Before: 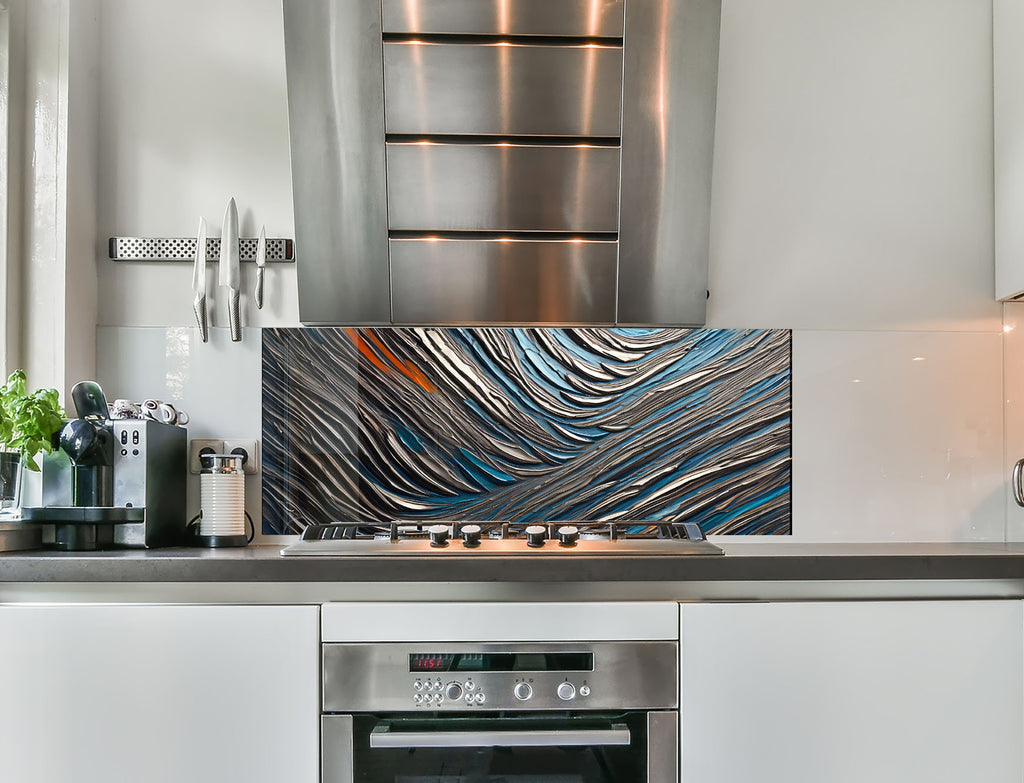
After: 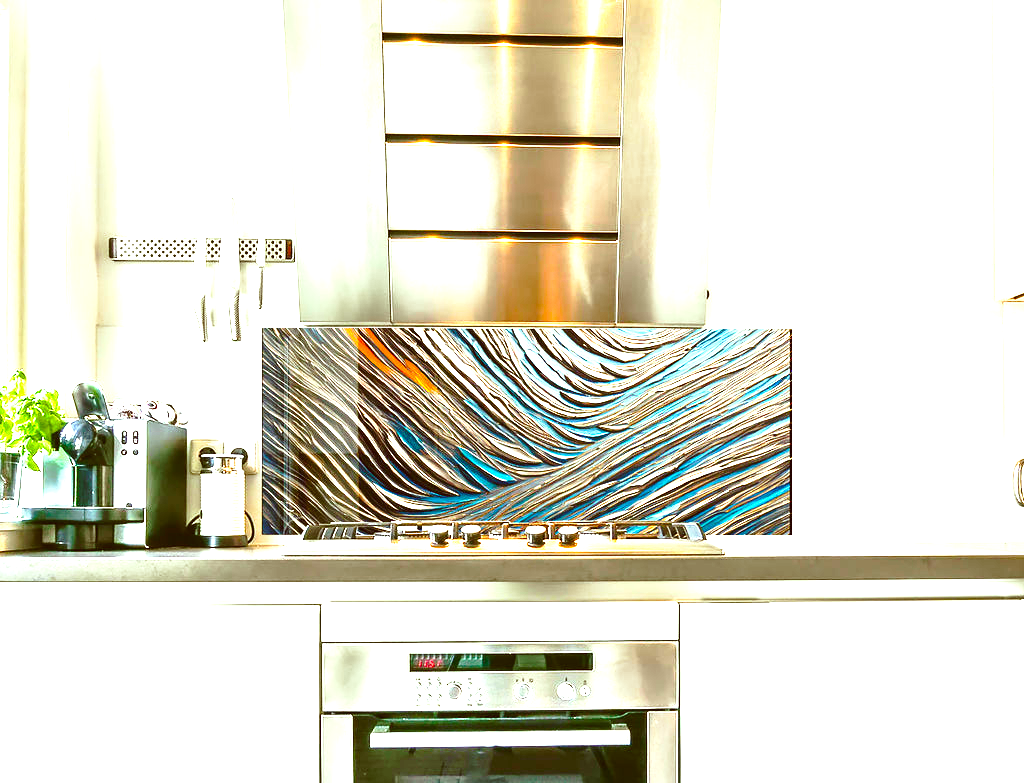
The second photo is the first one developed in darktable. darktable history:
color balance rgb: perceptual saturation grading › global saturation 35.029%, perceptual saturation grading › highlights -25.291%, perceptual saturation grading › shadows 49.953%, global vibrance 30.119%, contrast 10.469%
exposure: exposure 2.025 EV, compensate highlight preservation false
tone curve: curves: ch0 [(0, 0.021) (0.059, 0.053) (0.212, 0.18) (0.337, 0.304) (0.495, 0.505) (0.725, 0.731) (0.89, 0.919) (1, 1)]; ch1 [(0, 0) (0.094, 0.081) (0.285, 0.299) (0.403, 0.436) (0.479, 0.475) (0.54, 0.55) (0.615, 0.637) (0.683, 0.688) (1, 1)]; ch2 [(0, 0) (0.257, 0.217) (0.434, 0.434) (0.498, 0.507) (0.527, 0.542) (0.597, 0.587) (0.658, 0.595) (1, 1)], preserve colors none
color correction: highlights a* -6.2, highlights b* 9.42, shadows a* 10.44, shadows b* 24.05
